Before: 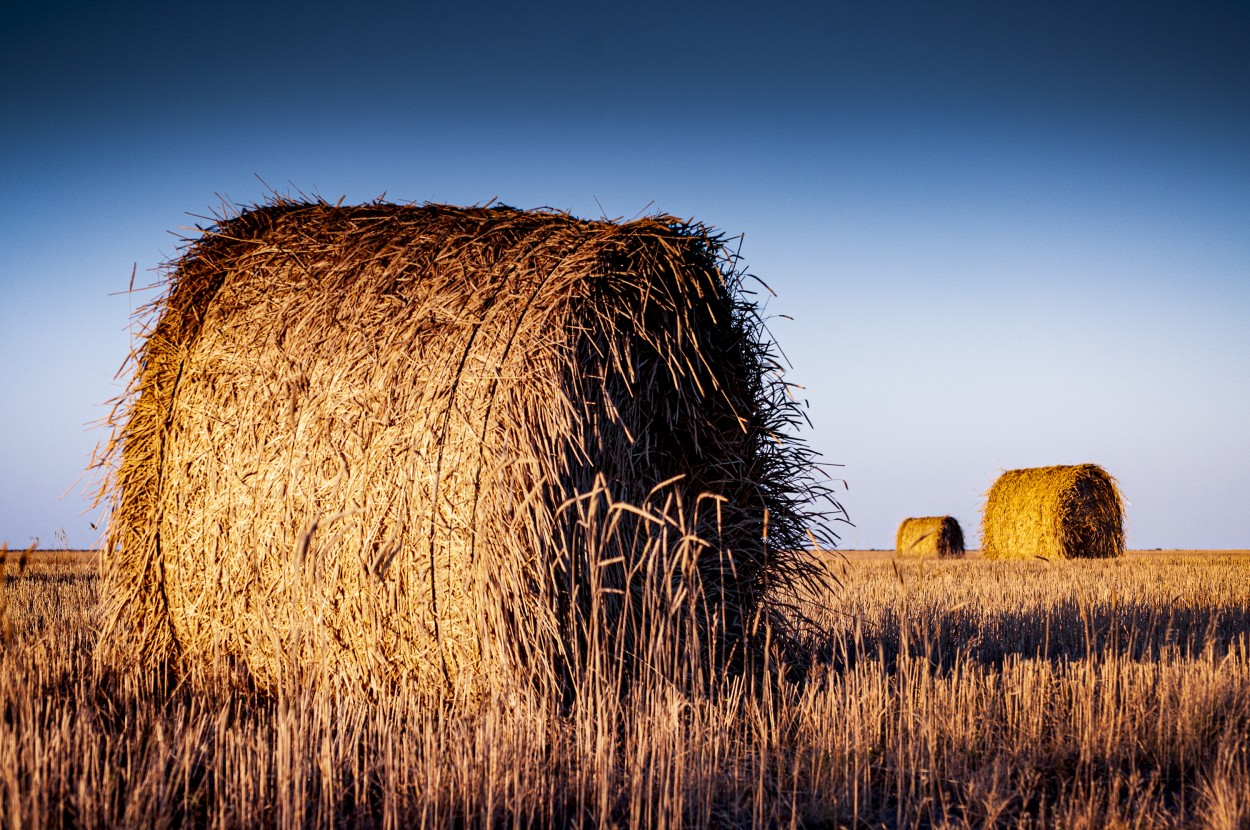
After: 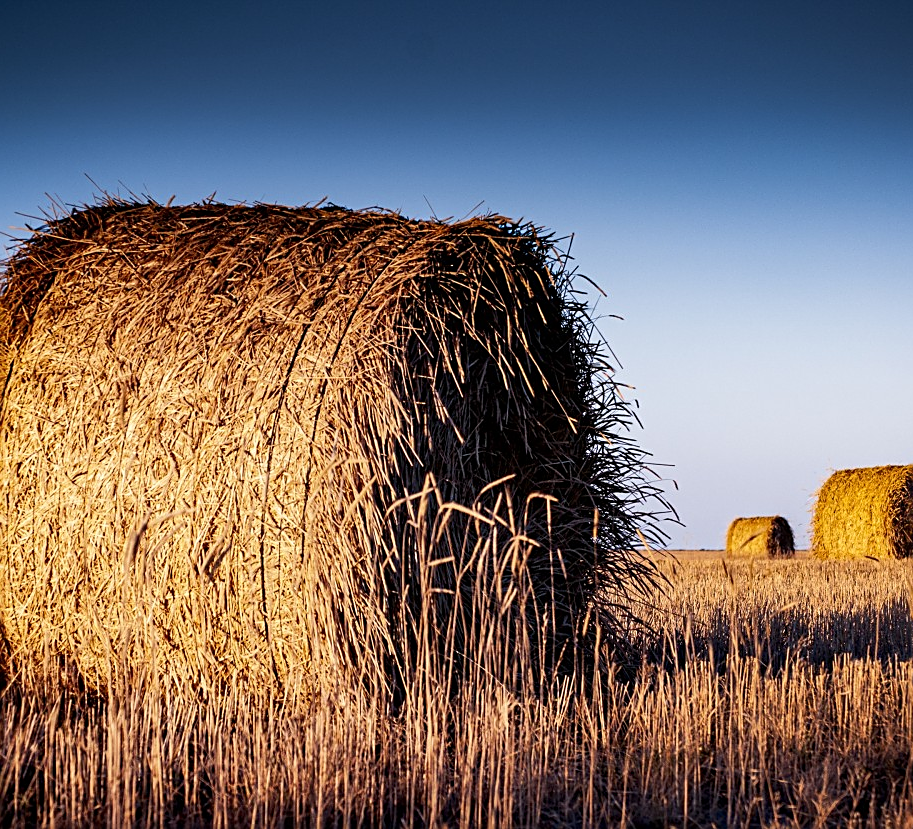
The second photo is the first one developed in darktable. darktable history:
crop: left 13.646%, top 0%, right 13.243%
sharpen: amount 0.489
